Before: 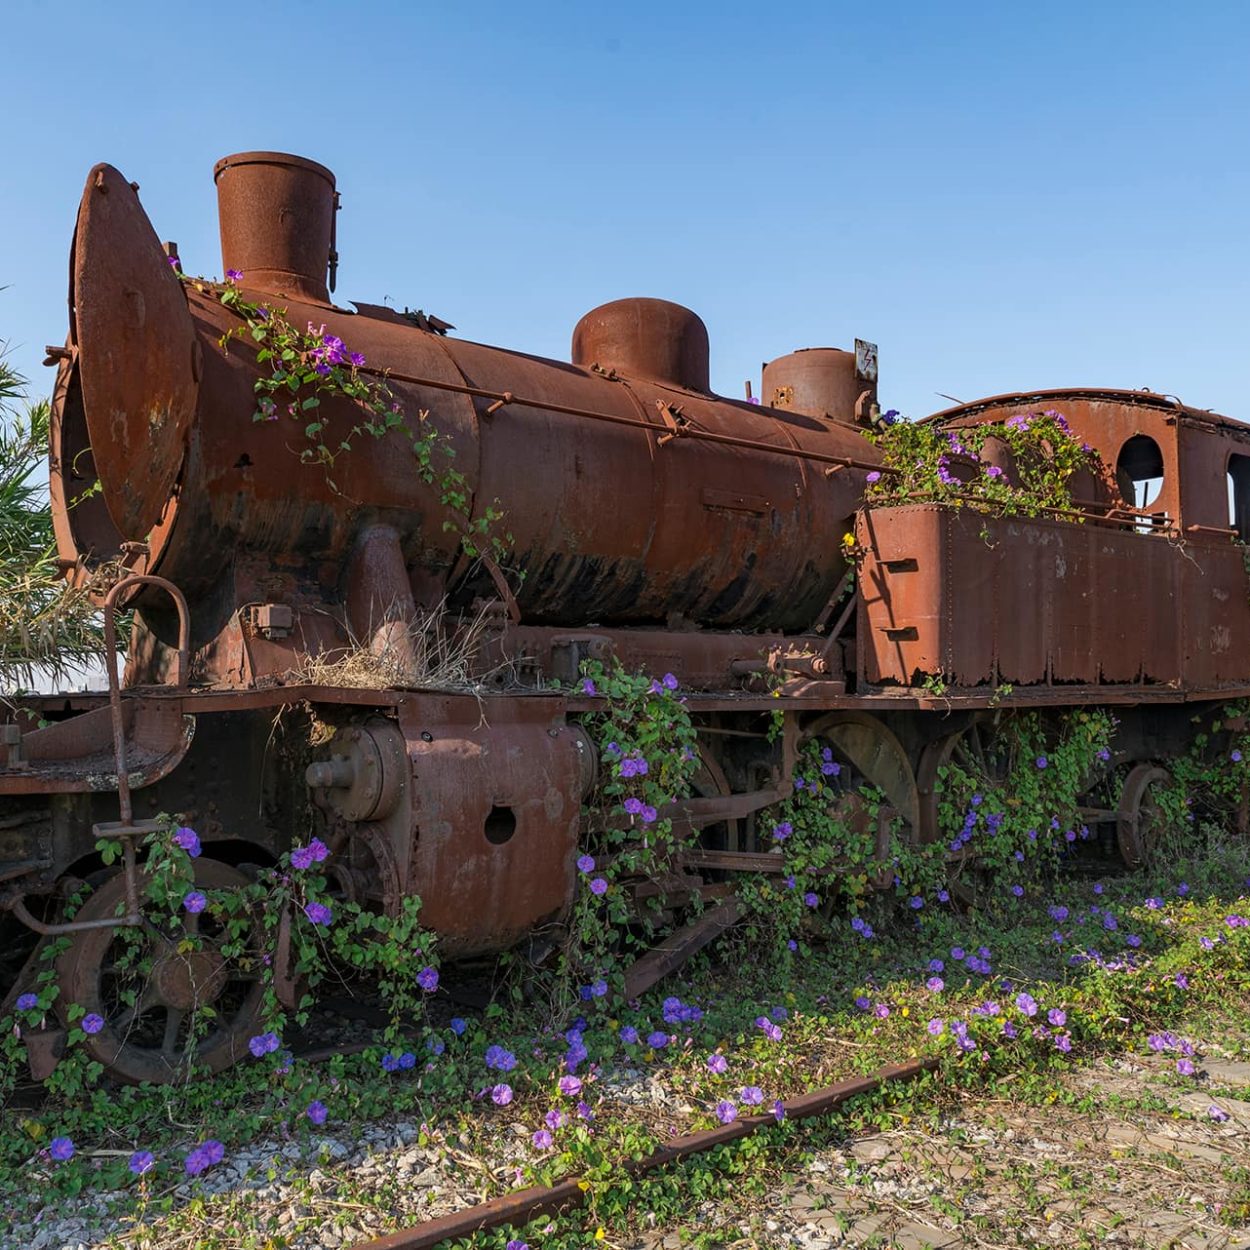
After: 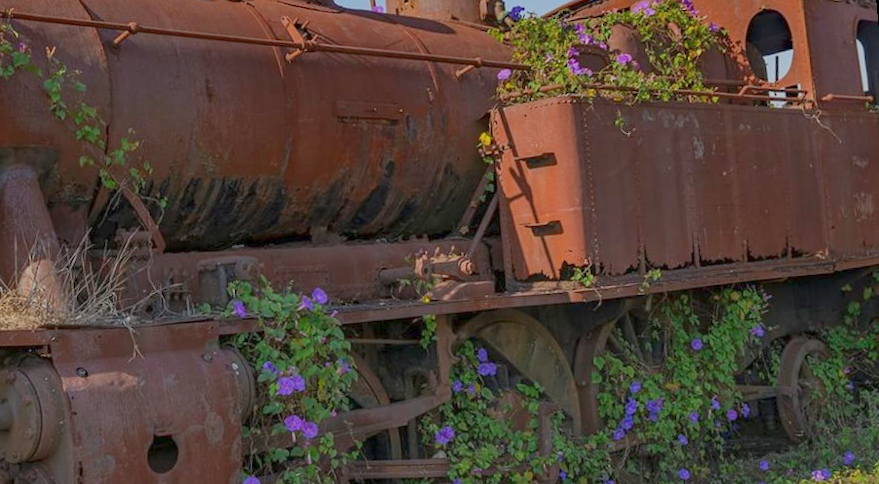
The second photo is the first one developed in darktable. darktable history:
crop and rotate: left 27.938%, top 27.046%, bottom 27.046%
rotate and perspective: rotation -5°, crop left 0.05, crop right 0.952, crop top 0.11, crop bottom 0.89
color balance rgb: contrast -30%
